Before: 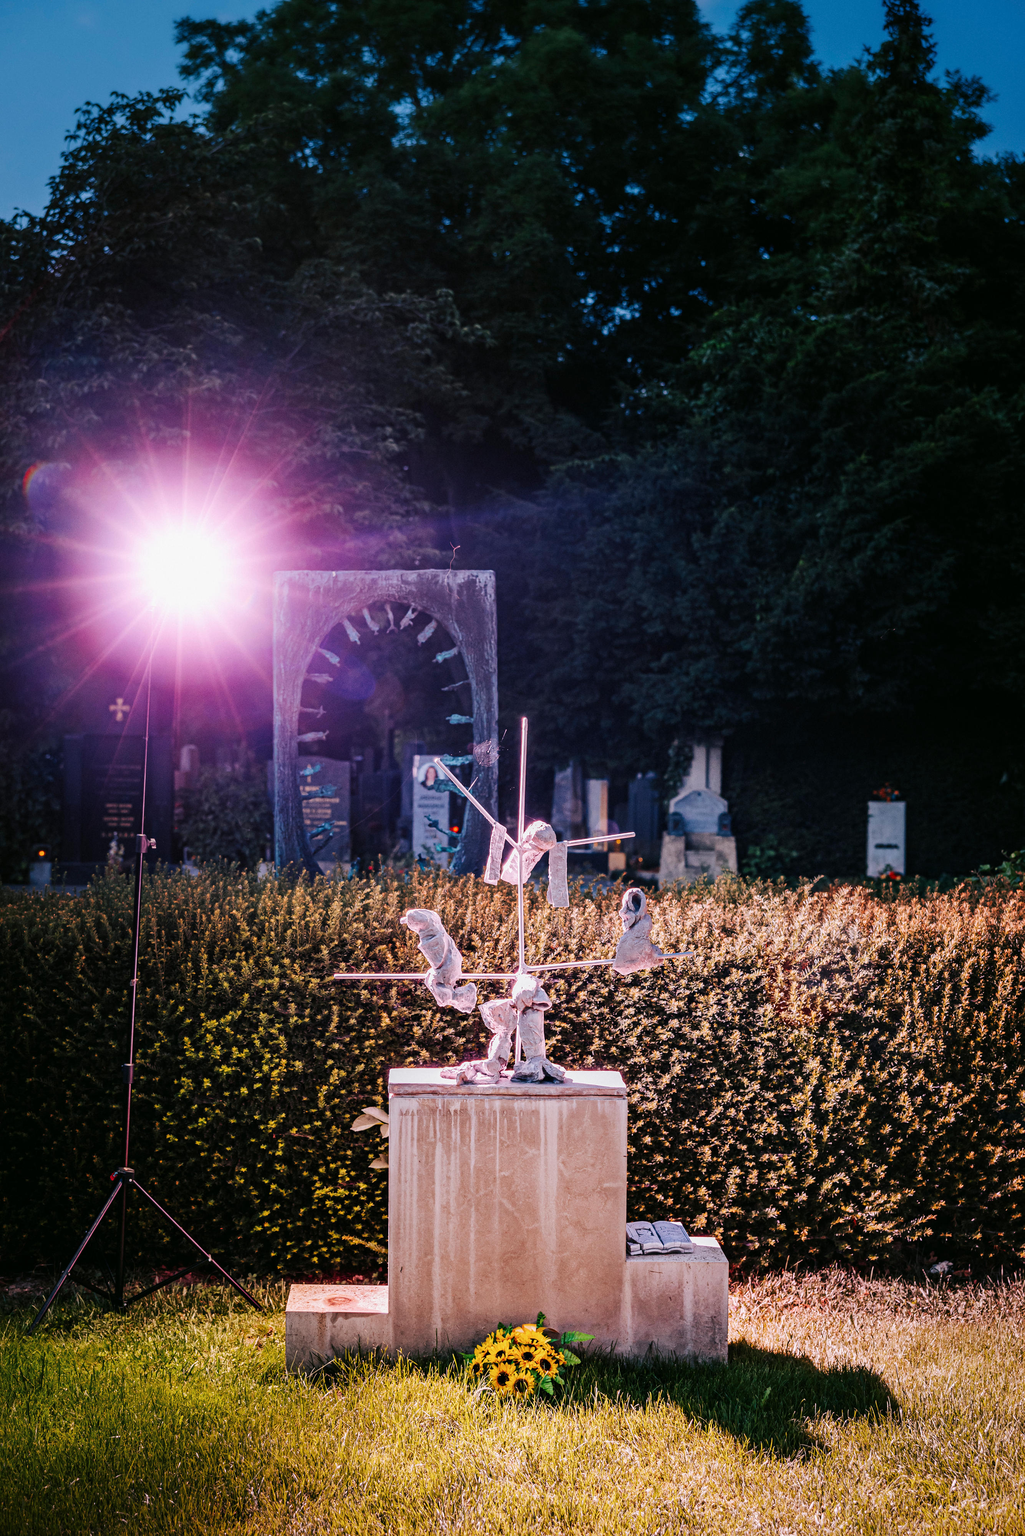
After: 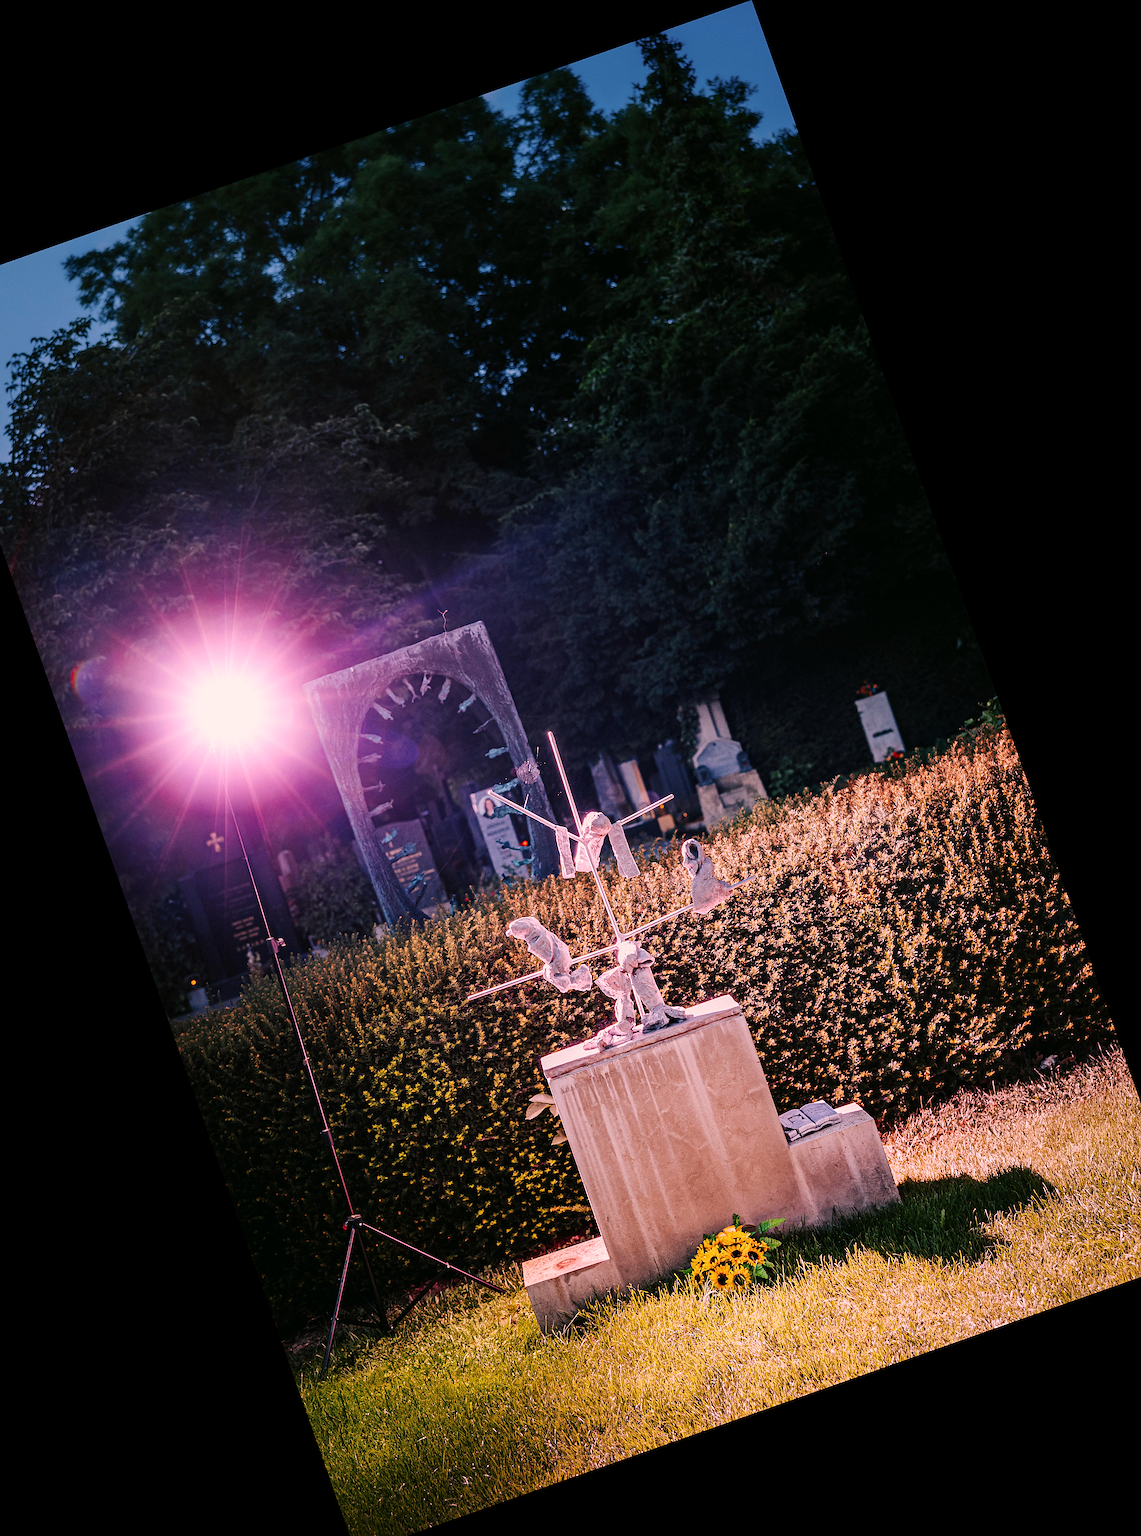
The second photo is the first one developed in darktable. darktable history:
crop and rotate: angle 19.43°, left 6.812%, right 4.125%, bottom 1.087%
color correction: highlights a* 12.23, highlights b* 5.41
sharpen: on, module defaults
